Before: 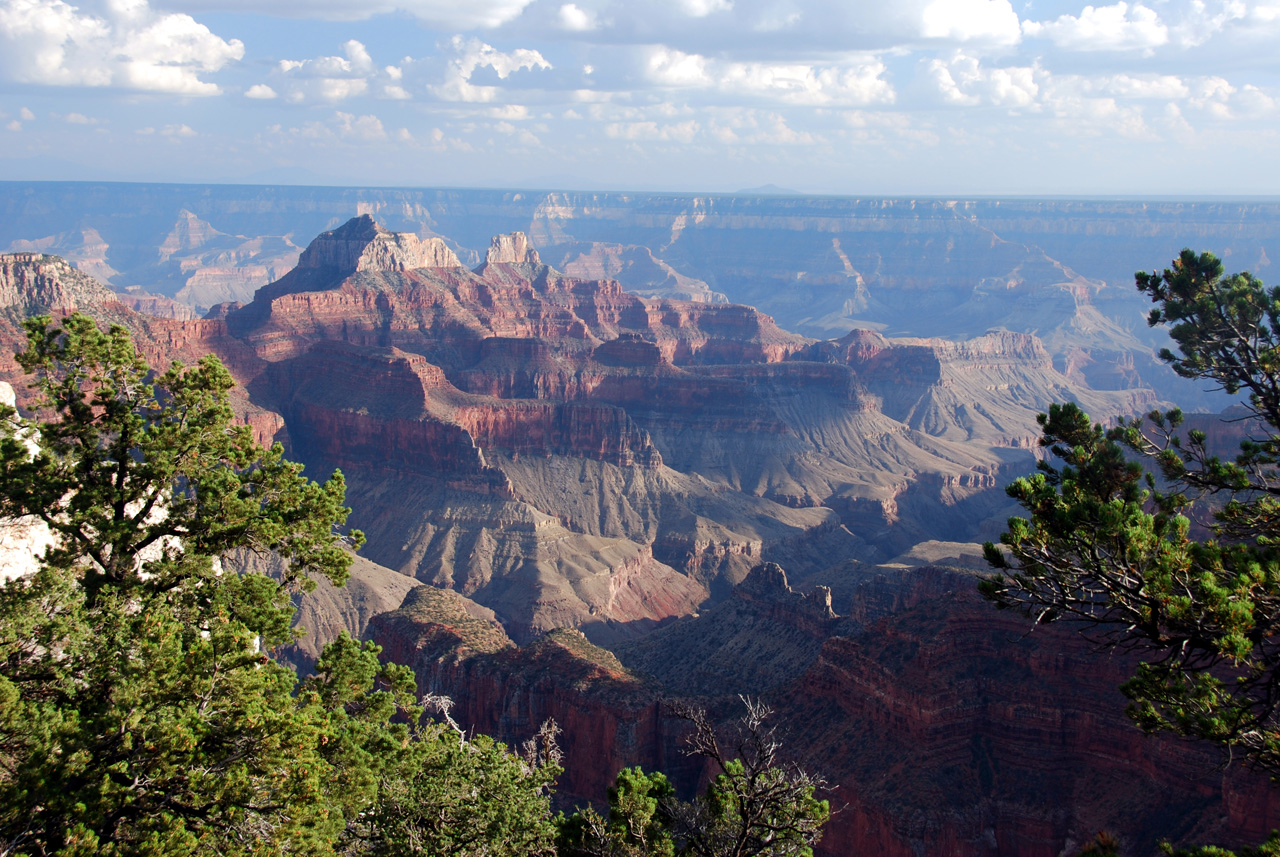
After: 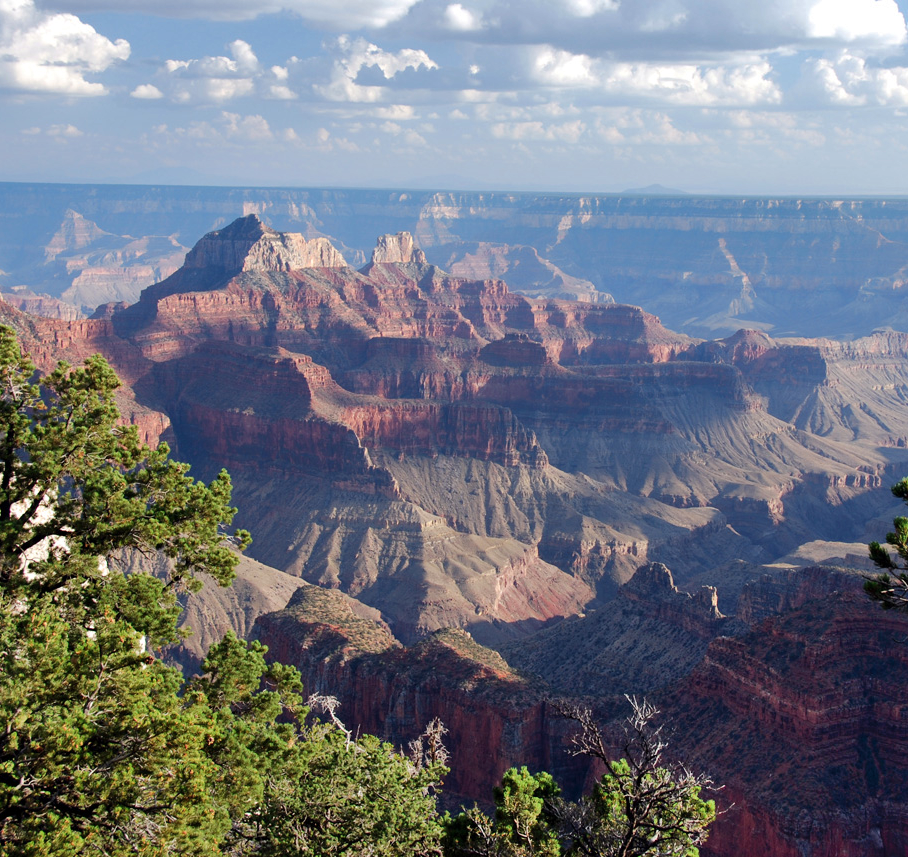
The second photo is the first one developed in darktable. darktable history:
crop and rotate: left 8.941%, right 20.09%
shadows and highlights: soften with gaussian
